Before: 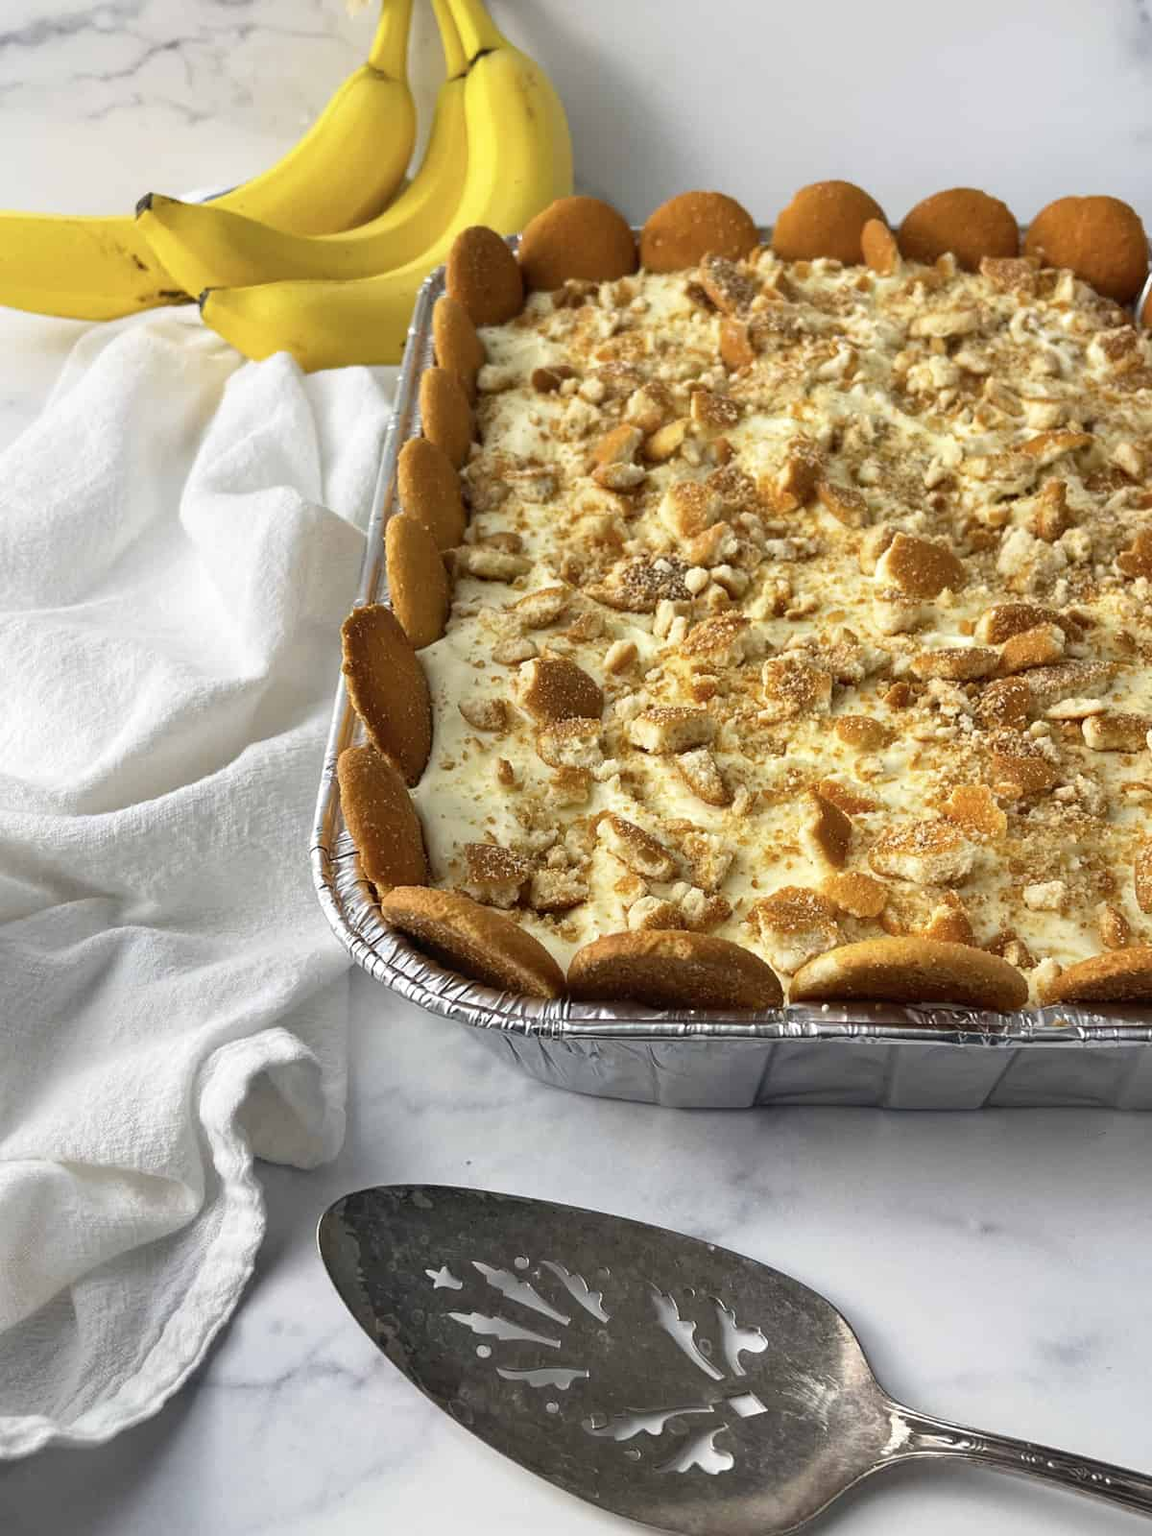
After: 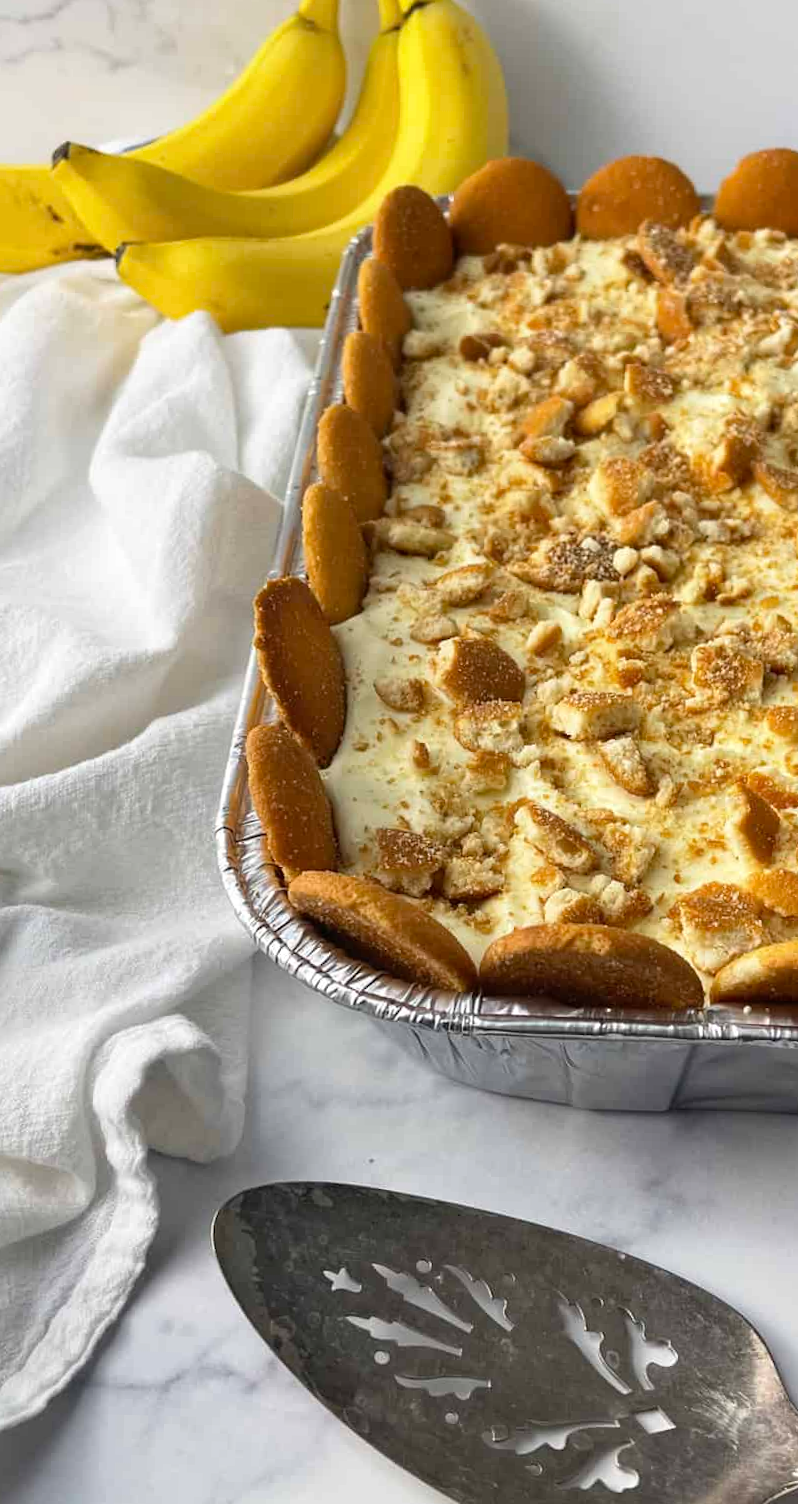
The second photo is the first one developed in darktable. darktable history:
crop and rotate: left 8.786%, right 24.548%
rotate and perspective: rotation 1.57°, crop left 0.018, crop right 0.982, crop top 0.039, crop bottom 0.961
